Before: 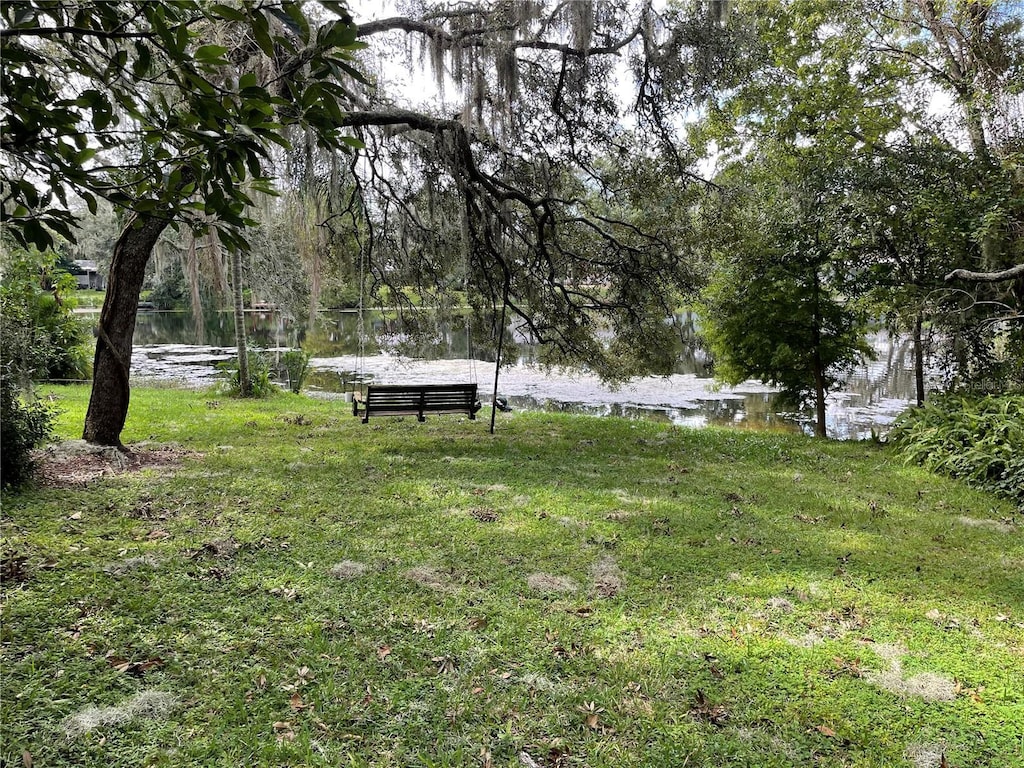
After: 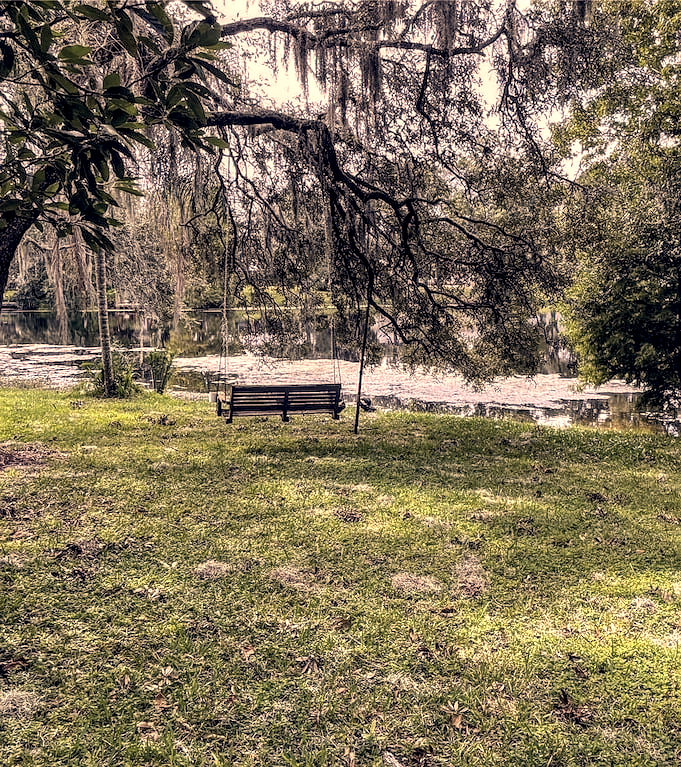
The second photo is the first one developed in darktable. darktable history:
color correction: highlights a* 20.1, highlights b* 27.32, shadows a* 3.44, shadows b* -17.2, saturation 0.742
local contrast: highlights 3%, shadows 1%, detail 182%
exposure: exposure -0.028 EV, compensate exposure bias true, compensate highlight preservation false
sharpen: radius 0.982, amount 0.603
crop and rotate: left 13.374%, right 20.04%
shadows and highlights: shadows 25.69, highlights -48.1, soften with gaussian
